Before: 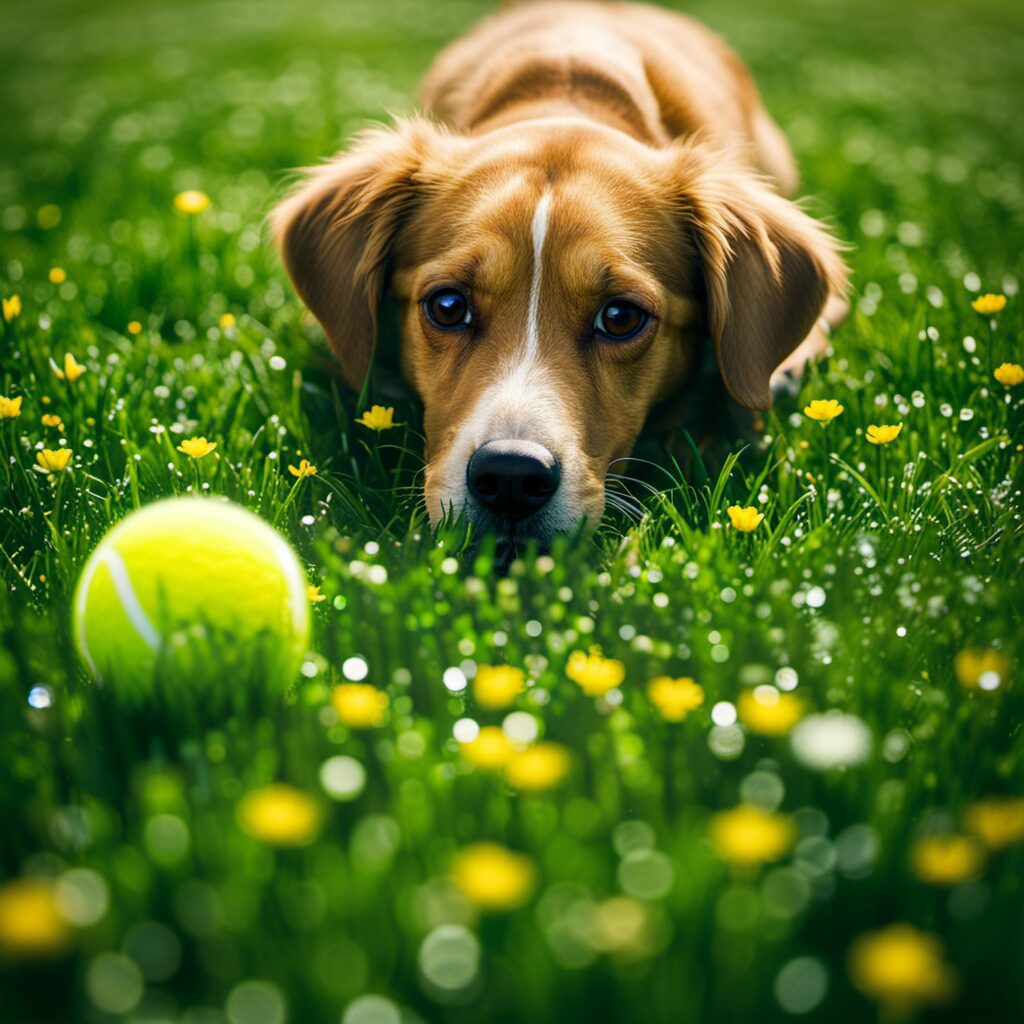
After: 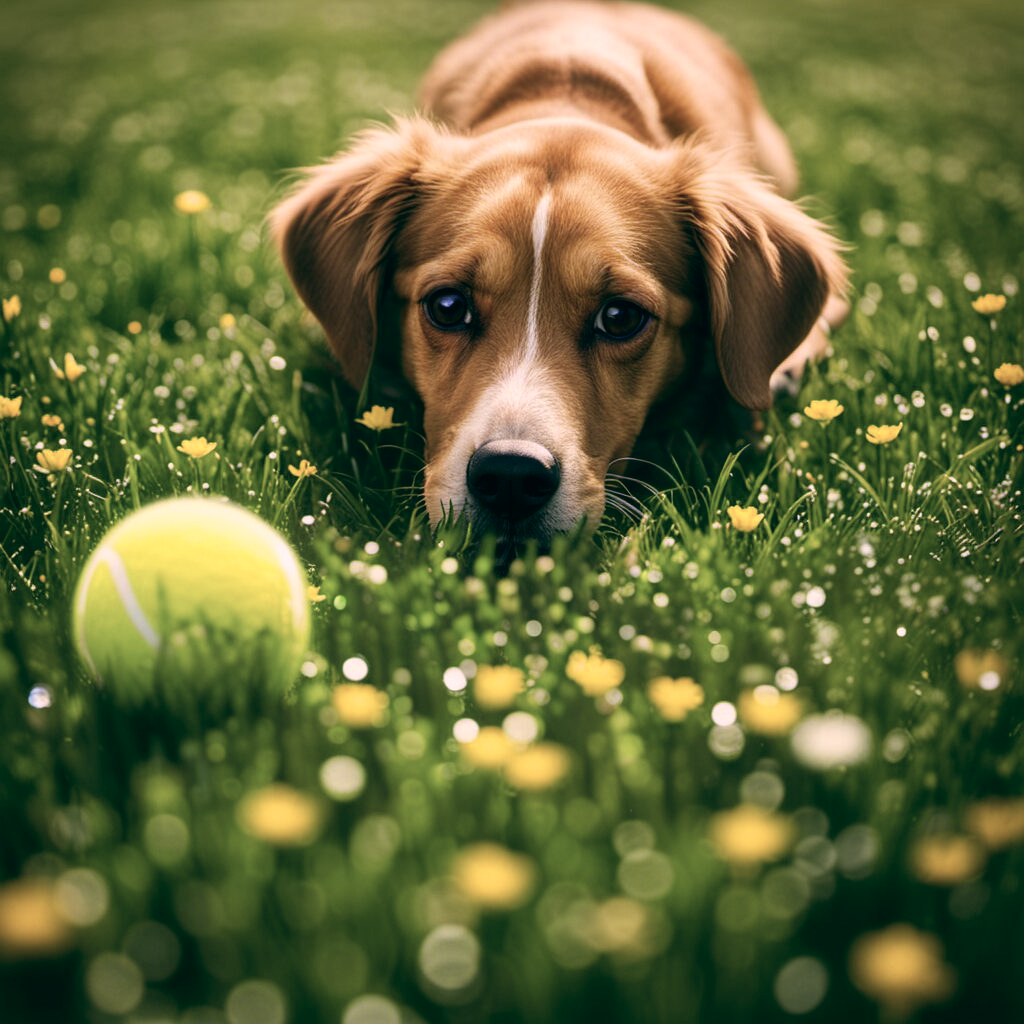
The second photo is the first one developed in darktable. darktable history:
color balance: lift [1, 0.994, 1.002, 1.006], gamma [0.957, 1.081, 1.016, 0.919], gain [0.97, 0.972, 1.01, 1.028], input saturation 91.06%, output saturation 79.8%
color correction: highlights a* 12.23, highlights b* 5.41
